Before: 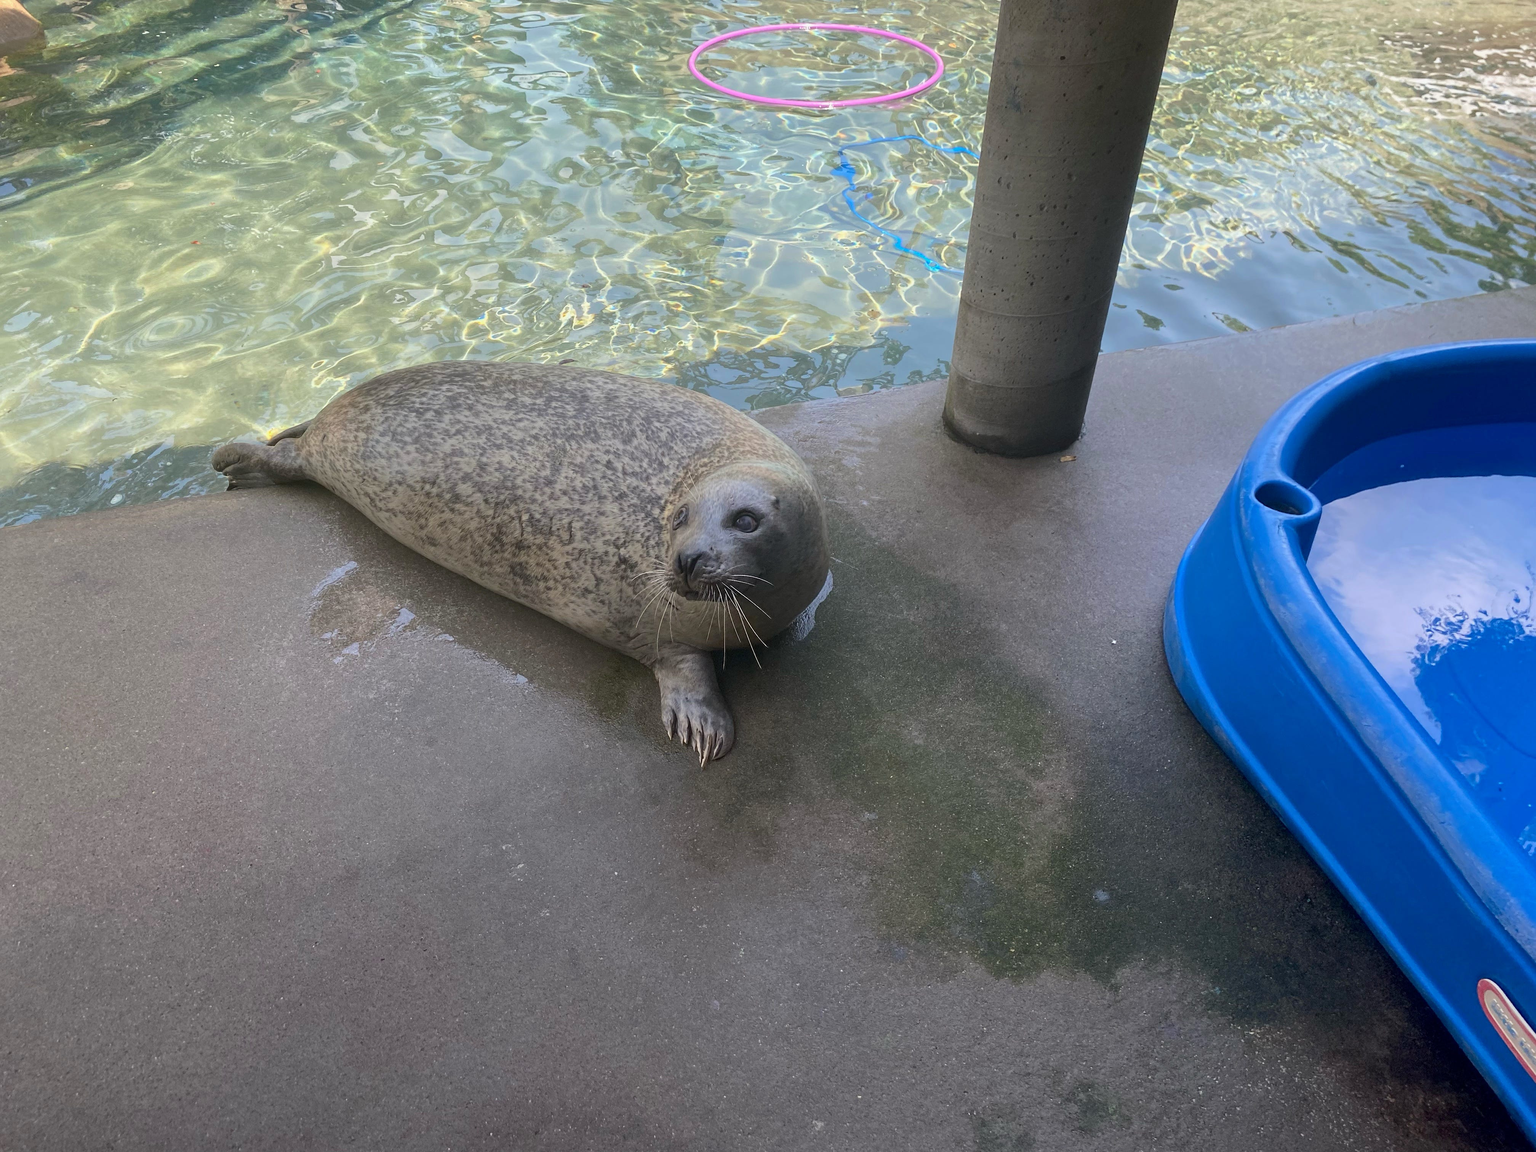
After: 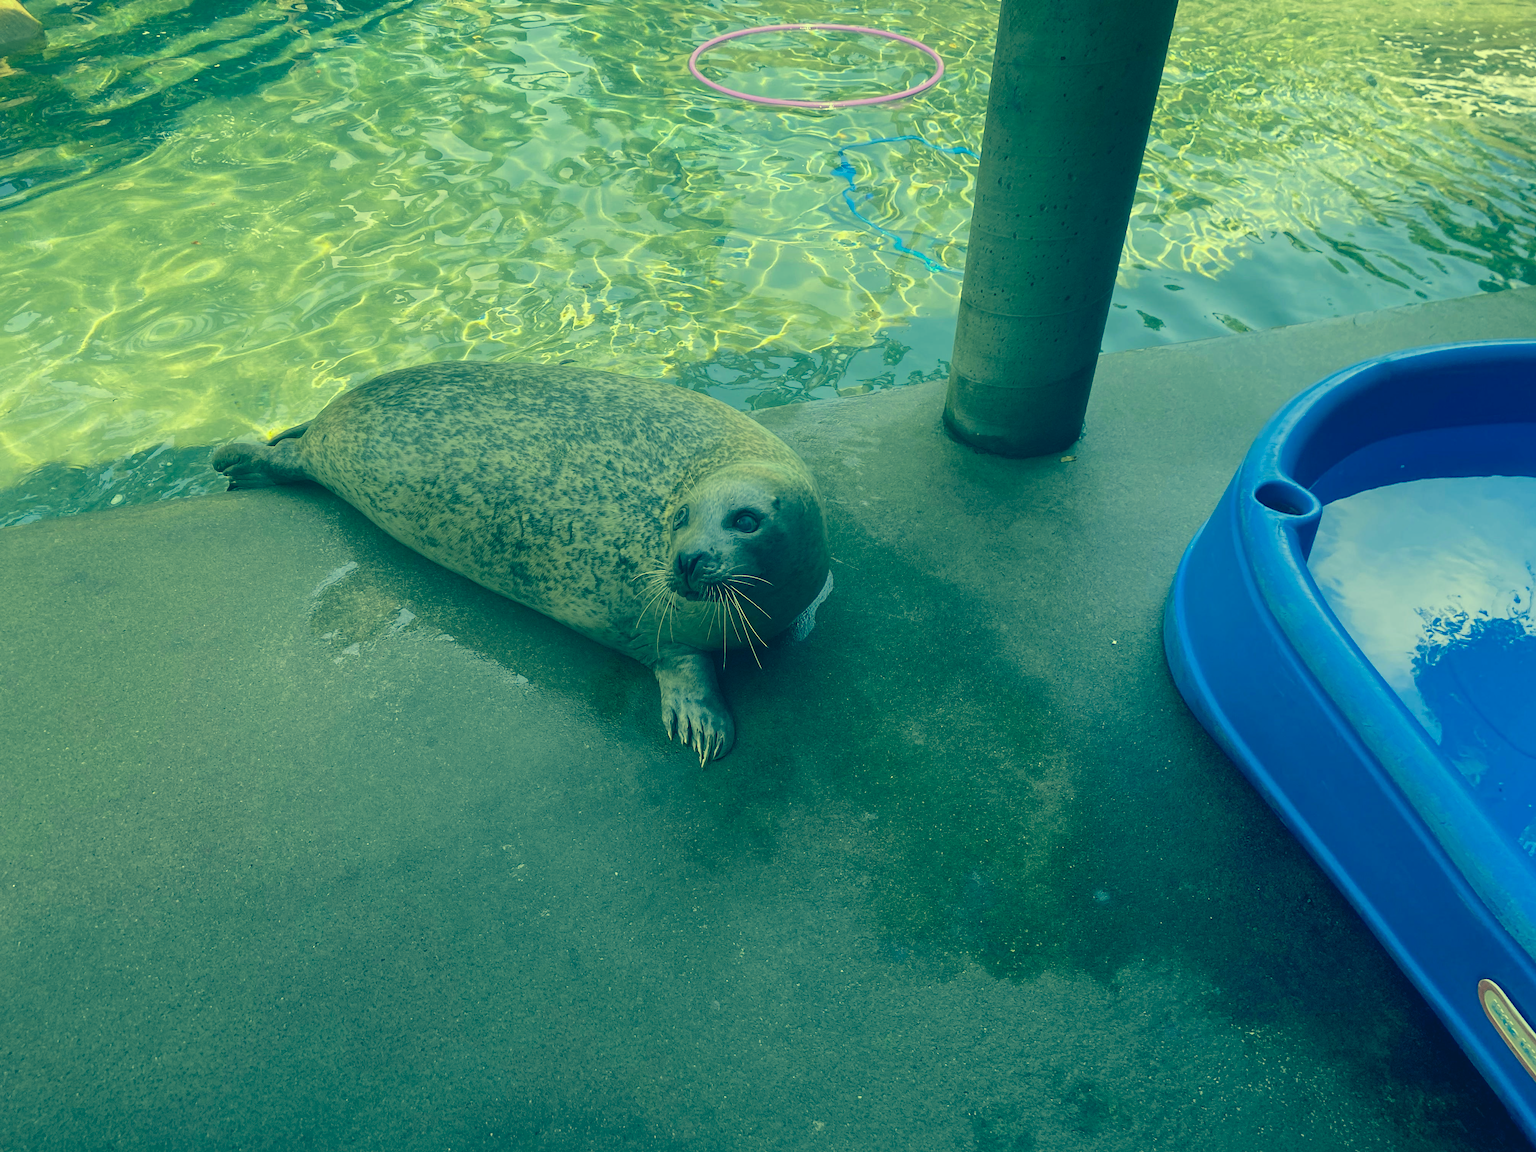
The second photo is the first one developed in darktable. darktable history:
contrast brightness saturation: saturation -0.166
color correction: highlights a* -16.34, highlights b* 39.76, shadows a* -39.21, shadows b* -25.64
